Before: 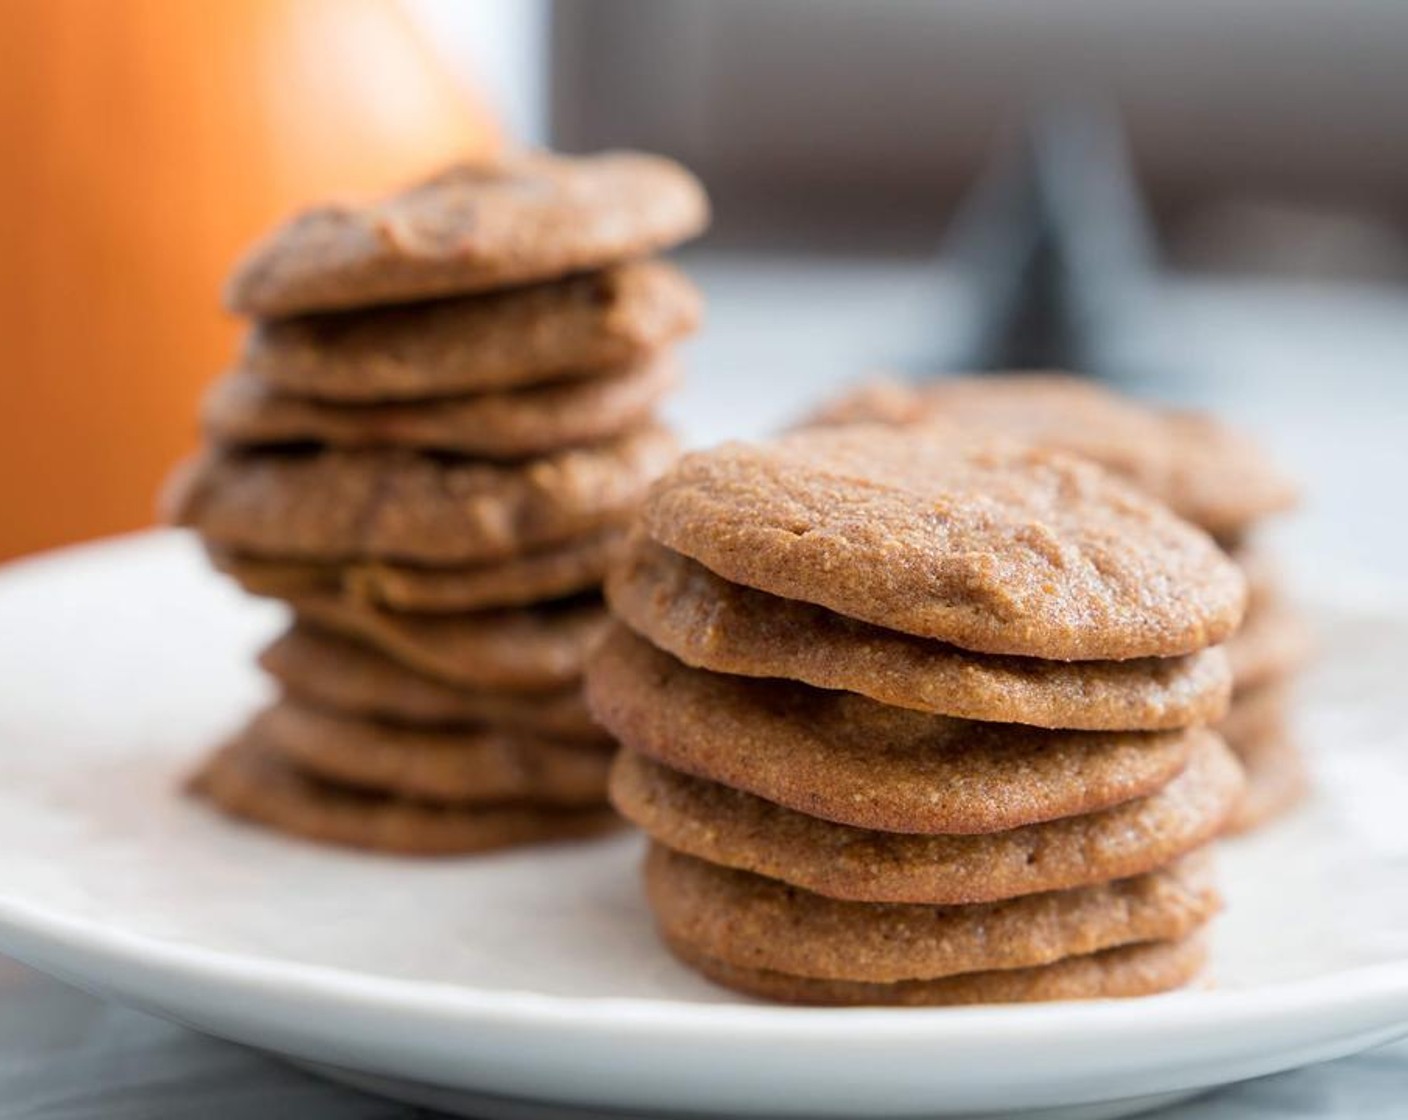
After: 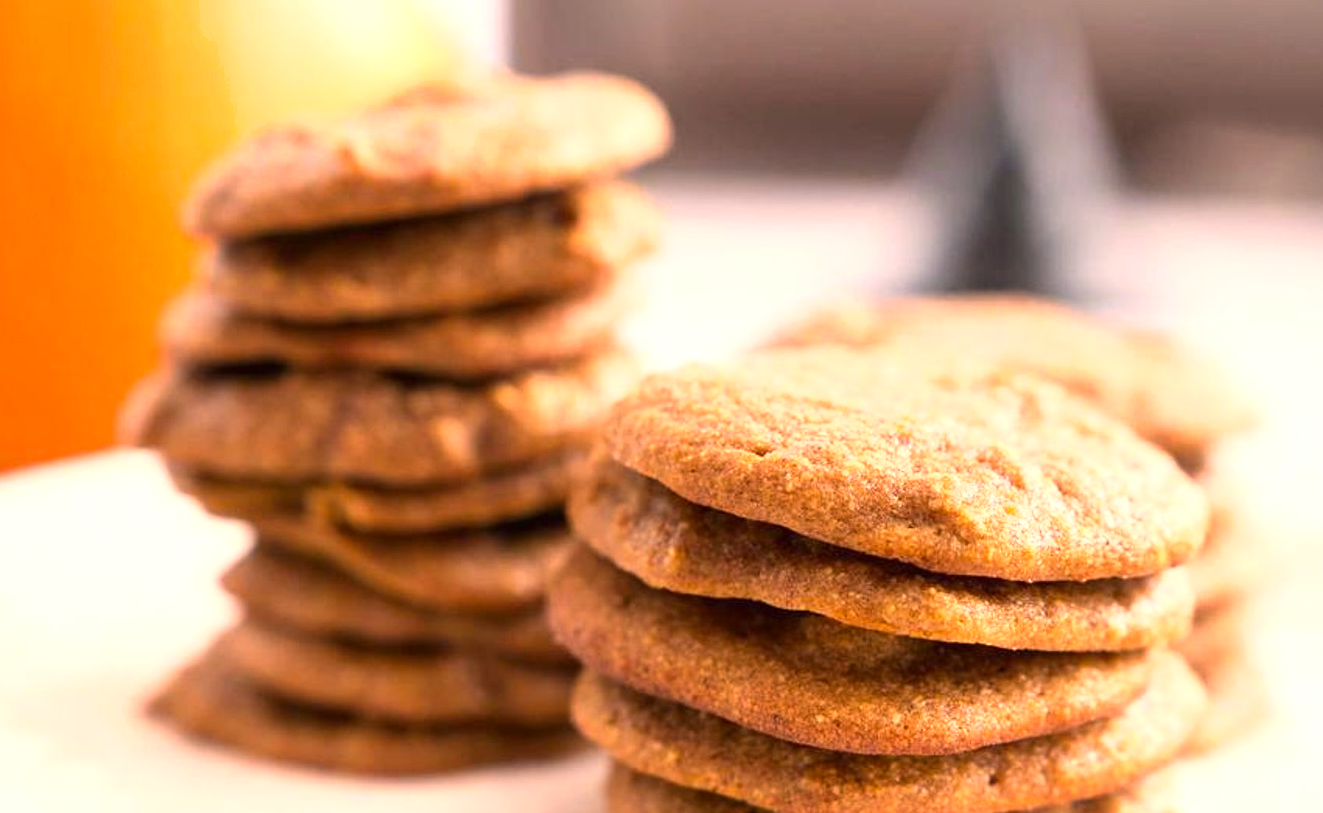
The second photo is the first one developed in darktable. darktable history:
shadows and highlights: shadows 25.65, white point adjustment -2.92, highlights -30.17
contrast brightness saturation: contrast 0.046
crop: left 2.716%, top 7.111%, right 3.302%, bottom 20.247%
tone equalizer: on, module defaults
tone curve: curves: ch0 [(0, 0) (0.003, 0.01) (0.011, 0.015) (0.025, 0.023) (0.044, 0.037) (0.069, 0.055) (0.1, 0.08) (0.136, 0.114) (0.177, 0.155) (0.224, 0.201) (0.277, 0.254) (0.335, 0.319) (0.399, 0.387) (0.468, 0.459) (0.543, 0.544) (0.623, 0.634) (0.709, 0.731) (0.801, 0.827) (0.898, 0.921) (1, 1)]
exposure: black level correction 0, exposure 1 EV, compensate exposure bias true, compensate highlight preservation false
color correction: highlights a* 17.85, highlights b* 18.38
